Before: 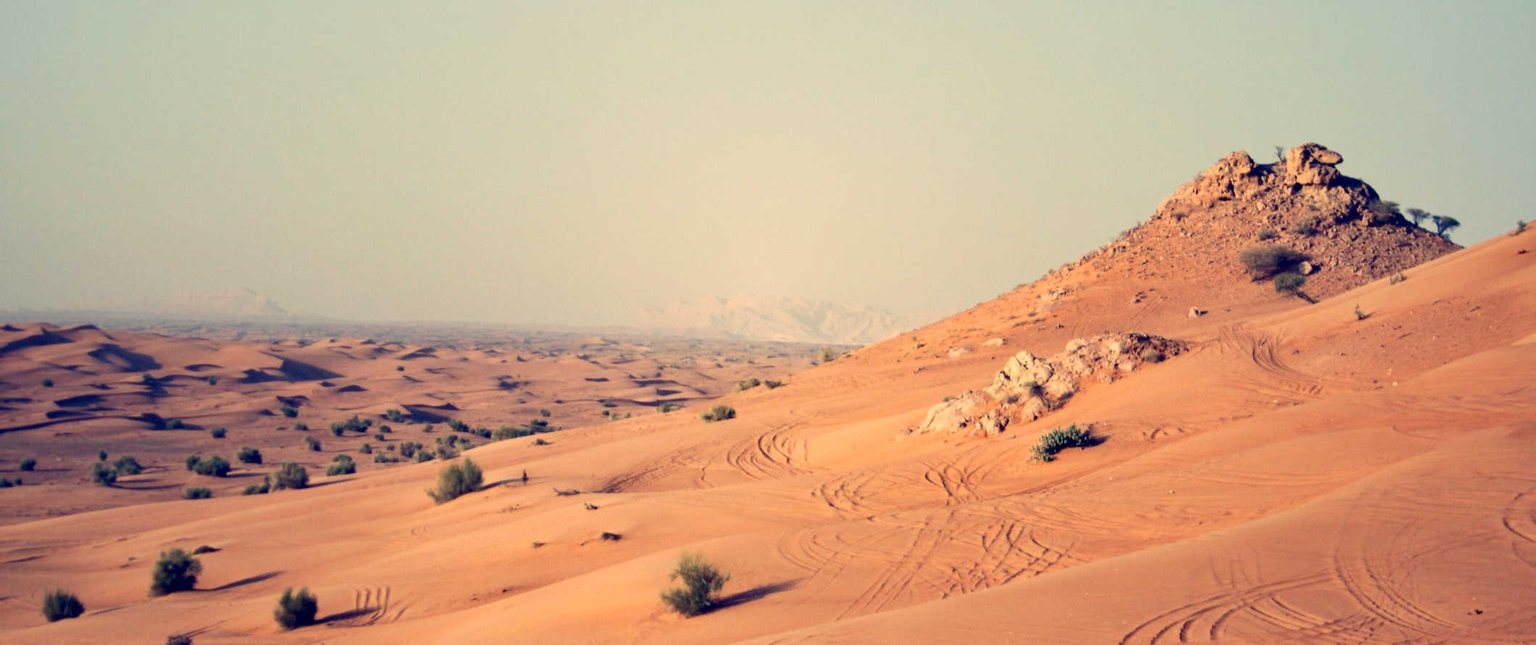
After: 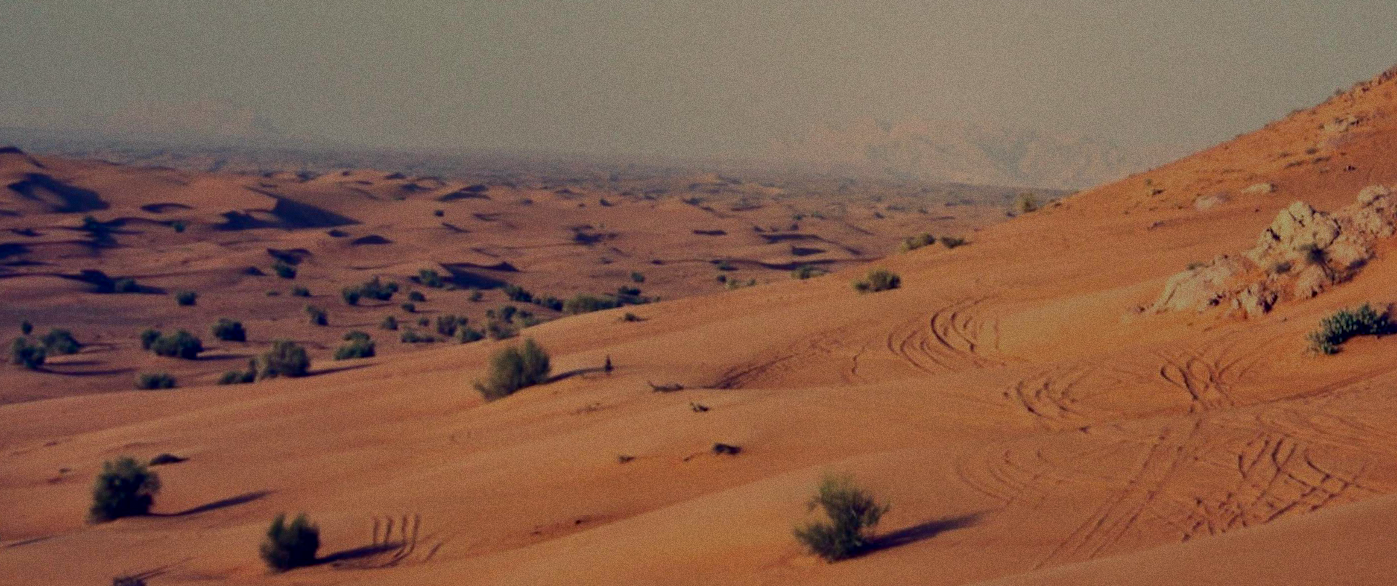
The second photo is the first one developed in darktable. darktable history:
crop and rotate: angle -0.82°, left 3.85%, top 31.828%, right 27.992%
exposure: exposure -1.468 EV, compensate highlight preservation false
white balance: red 0.984, blue 1.059
shadows and highlights: shadows 49, highlights -41, soften with gaussian
contrast brightness saturation: contrast 0.08, saturation 0.2
grain: coarseness 0.09 ISO
